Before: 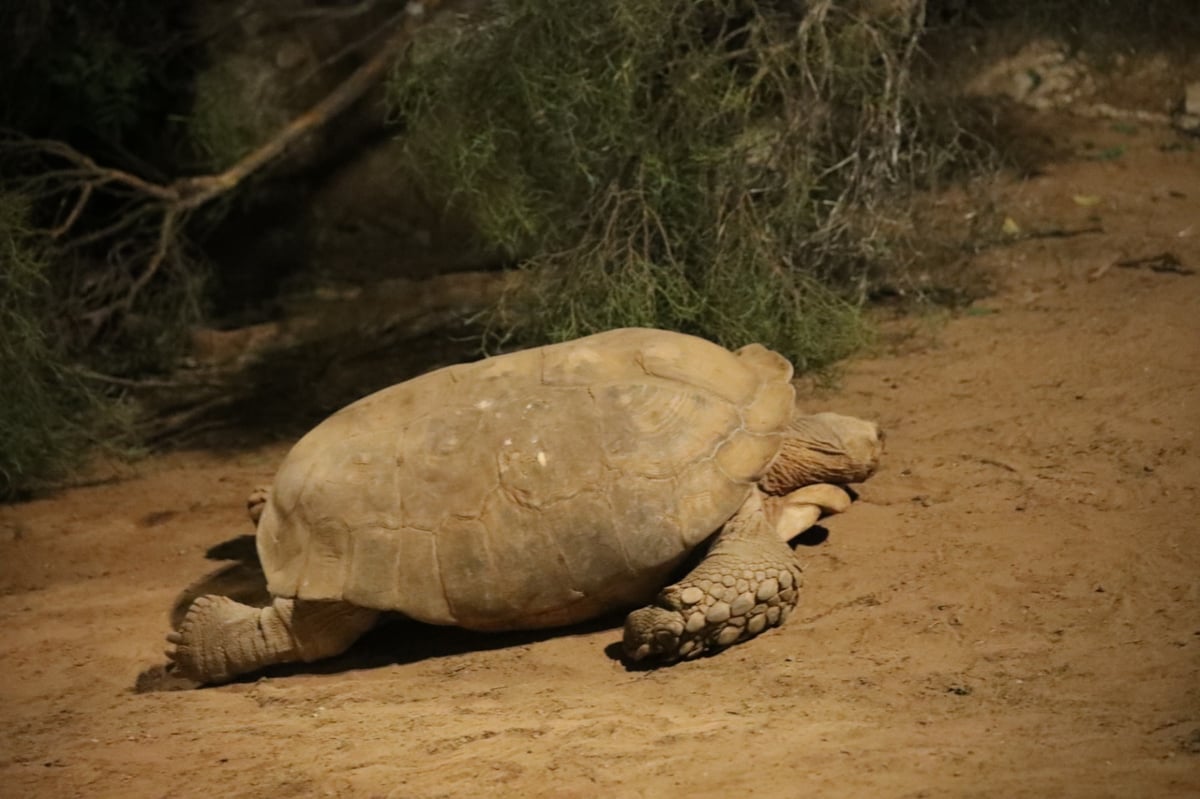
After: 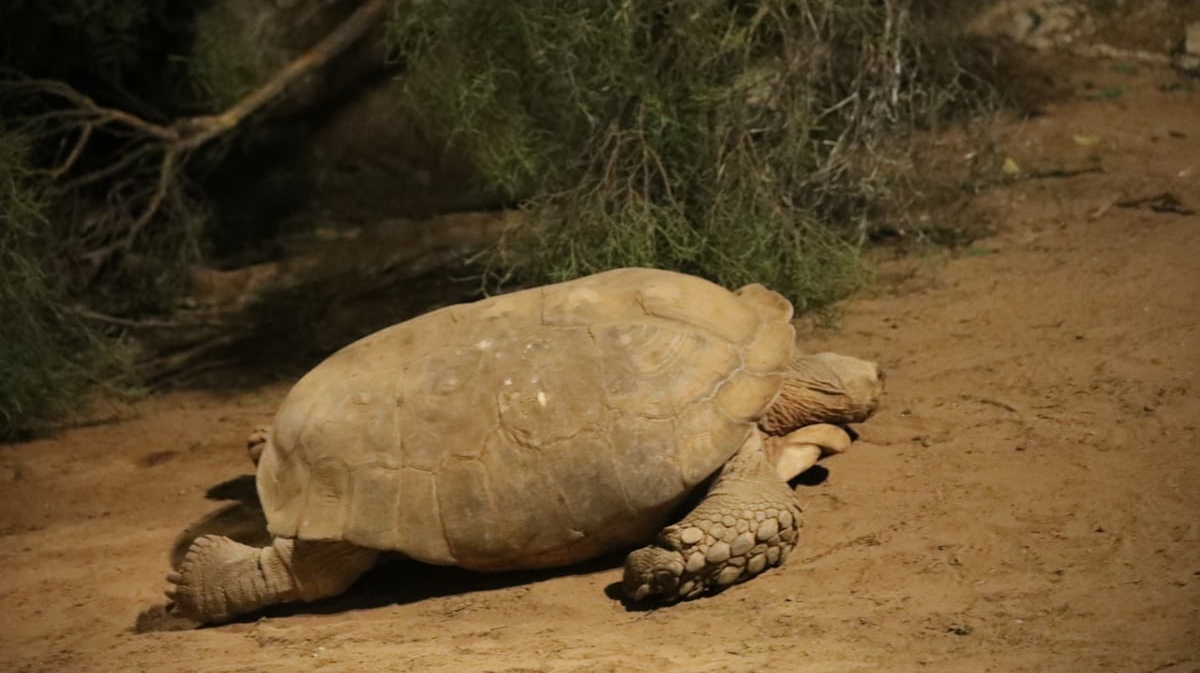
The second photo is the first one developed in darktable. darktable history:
crop: top 7.579%, bottom 8.158%
